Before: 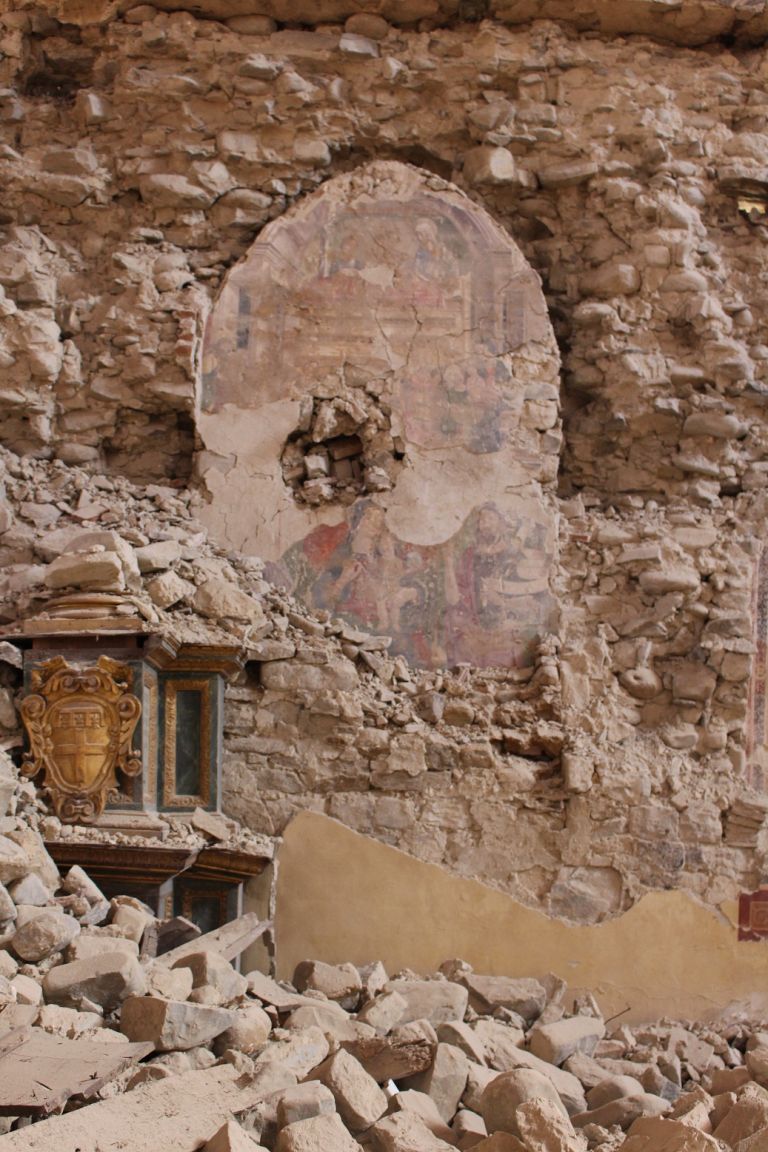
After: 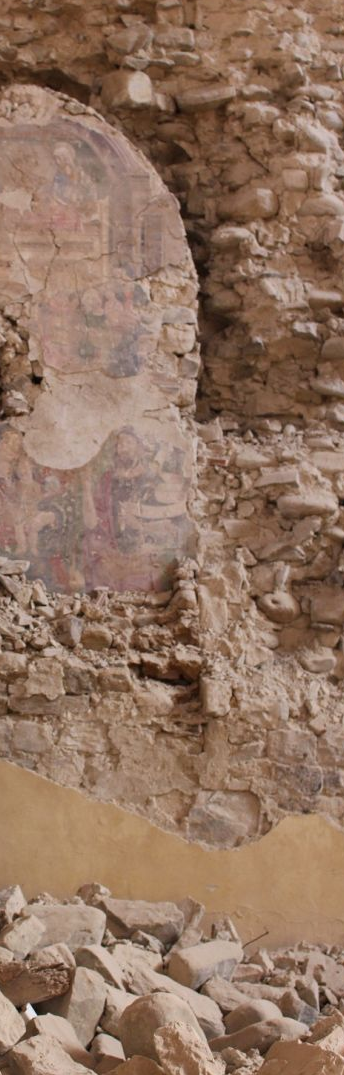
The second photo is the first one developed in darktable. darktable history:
crop: left 47.172%, top 6.682%, right 7.942%
